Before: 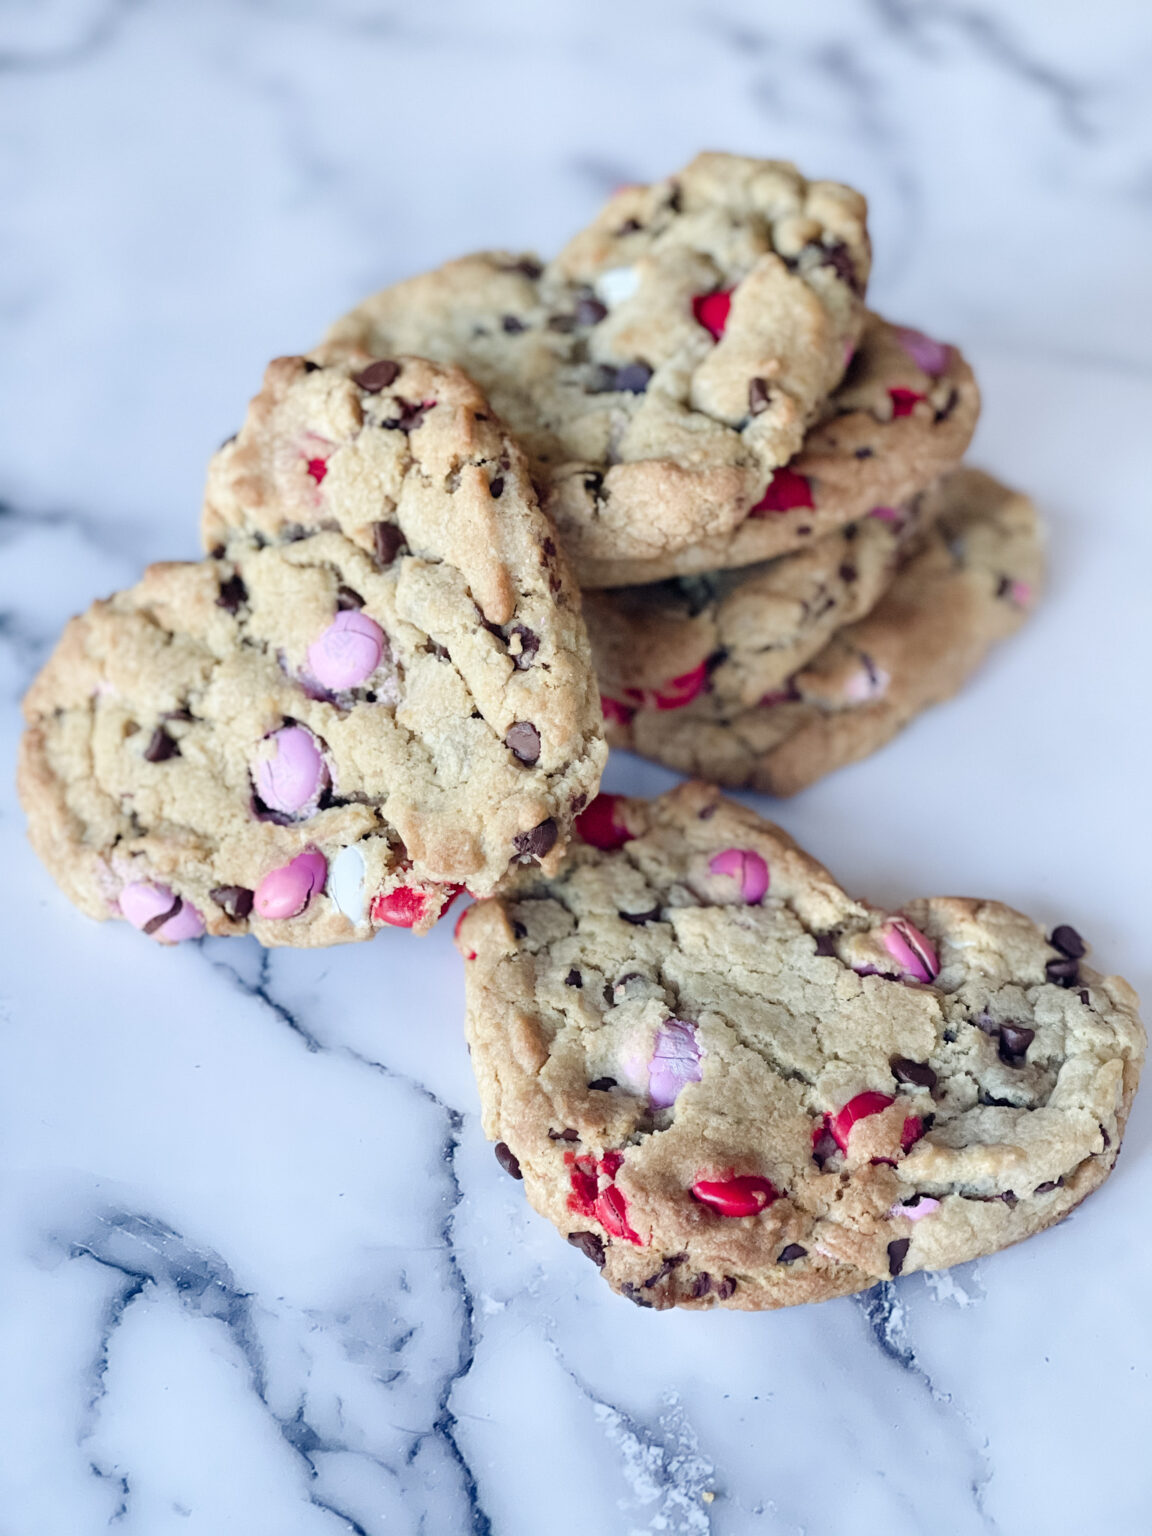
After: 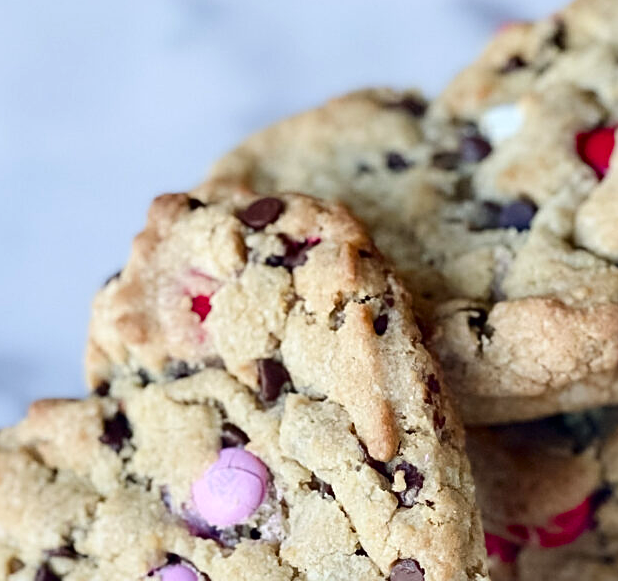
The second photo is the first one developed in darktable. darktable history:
contrast brightness saturation: contrast 0.12, brightness -0.12, saturation 0.2
sharpen: on, module defaults
crop: left 10.121%, top 10.631%, right 36.218%, bottom 51.526%
